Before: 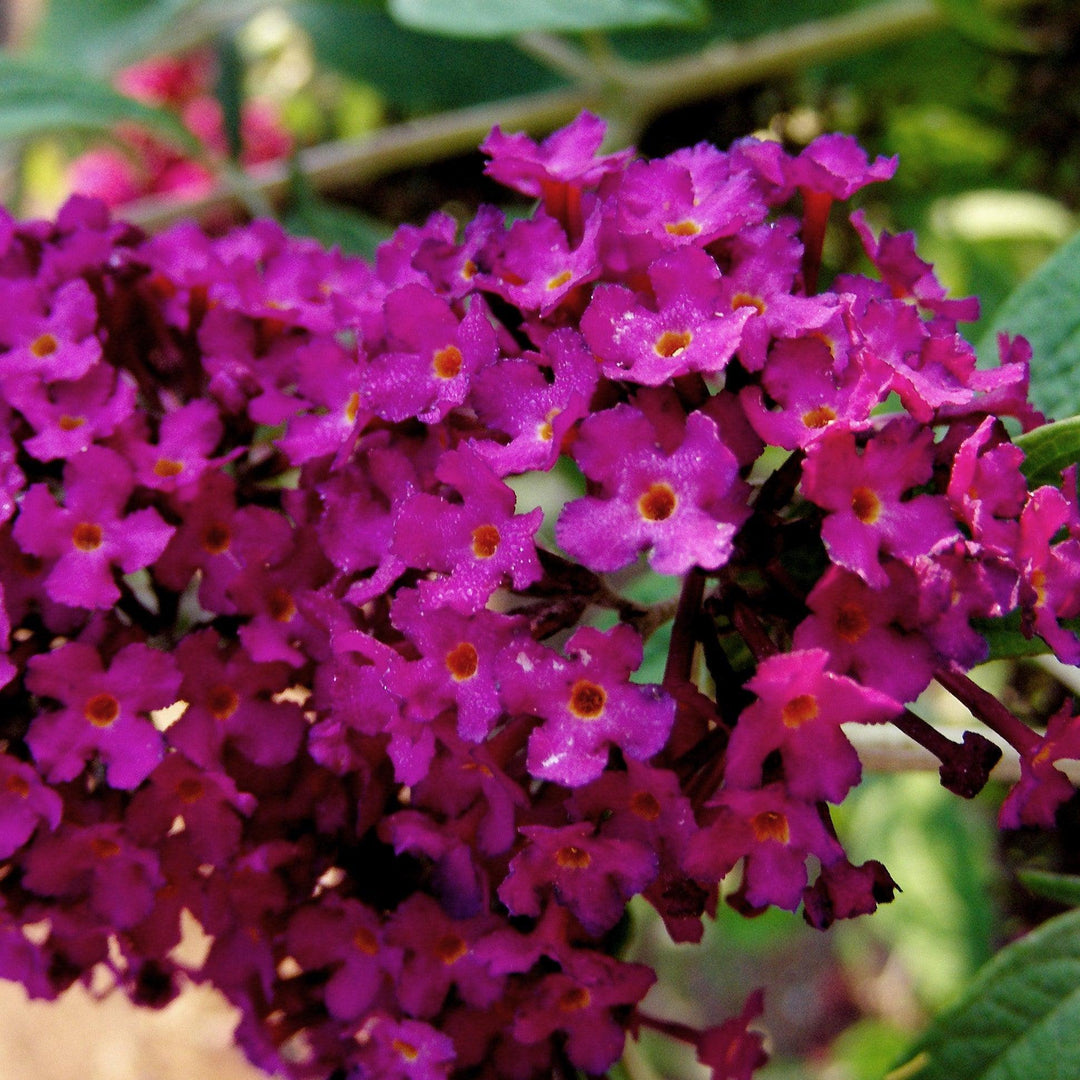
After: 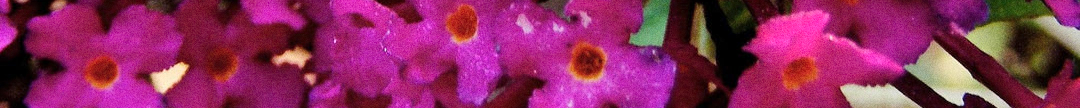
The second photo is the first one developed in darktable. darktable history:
grain: on, module defaults
shadows and highlights: soften with gaussian
crop and rotate: top 59.084%, bottom 30.916%
